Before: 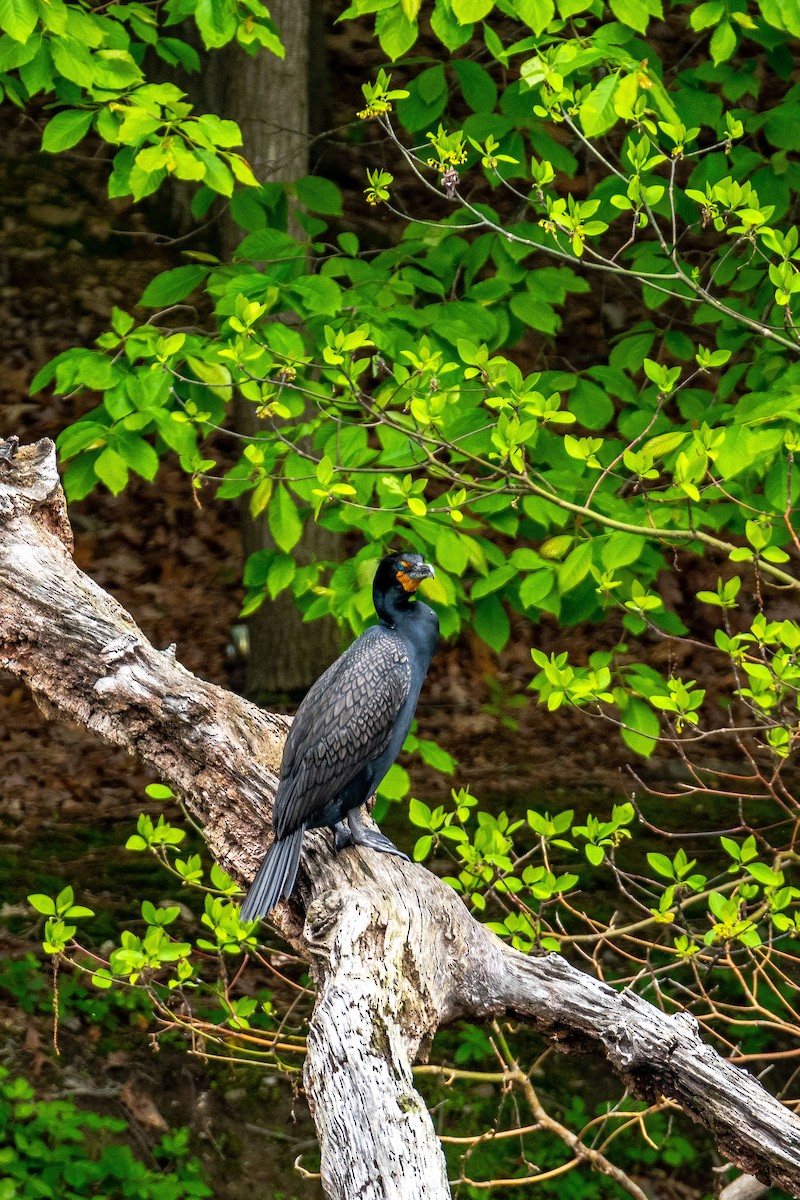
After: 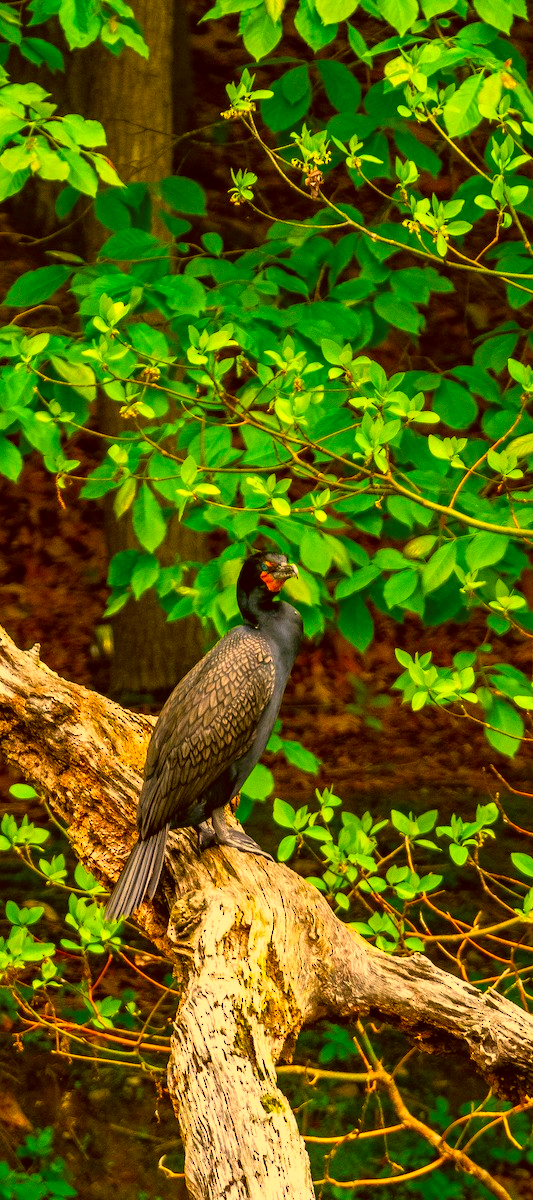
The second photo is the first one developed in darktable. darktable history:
color correction: highlights a* 11.11, highlights b* 30.23, shadows a* 2.59, shadows b* 17, saturation 1.76
crop: left 17.029%, right 16.323%
